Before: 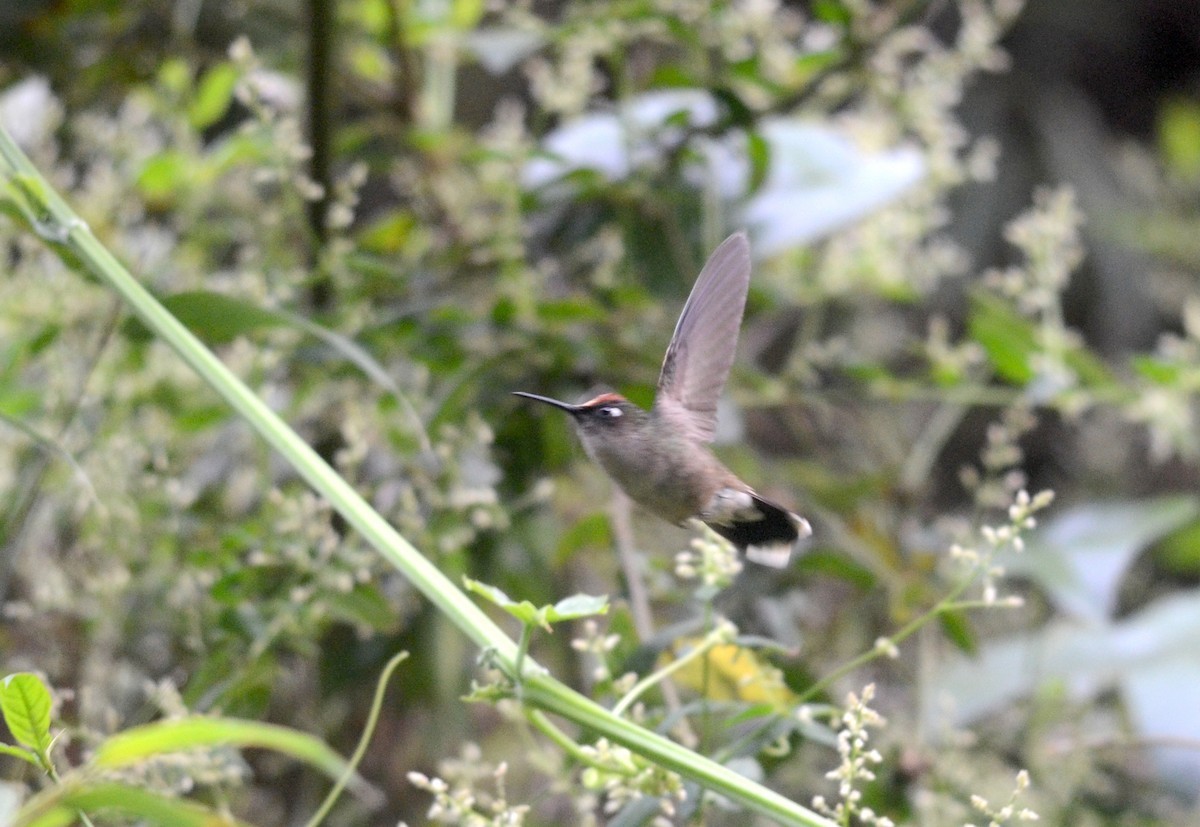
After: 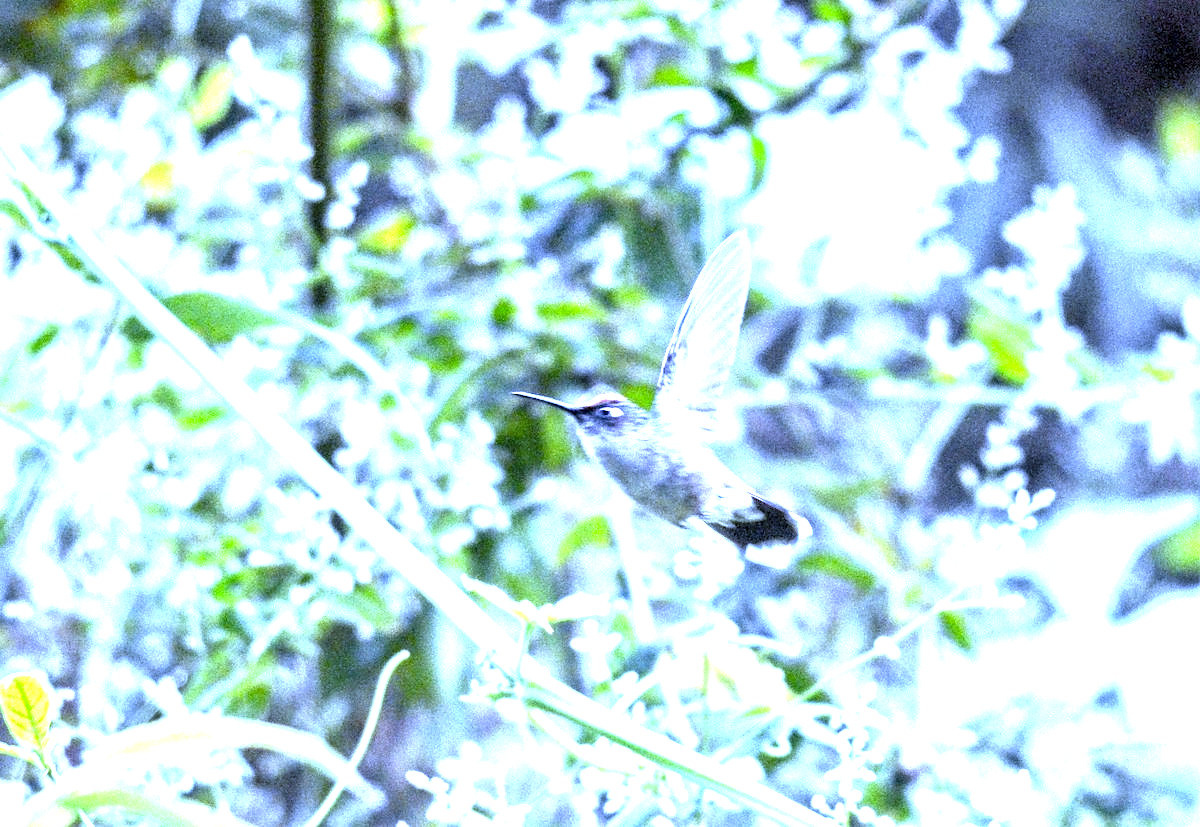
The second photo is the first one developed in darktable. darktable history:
vibrance: vibrance 10%
exposure: exposure 2.25 EV, compensate highlight preservation false
contrast equalizer: octaves 7, y [[0.5, 0.542, 0.583, 0.625, 0.667, 0.708], [0.5 ×6], [0.5 ×6], [0 ×6], [0 ×6]]
white balance: red 0.766, blue 1.537
